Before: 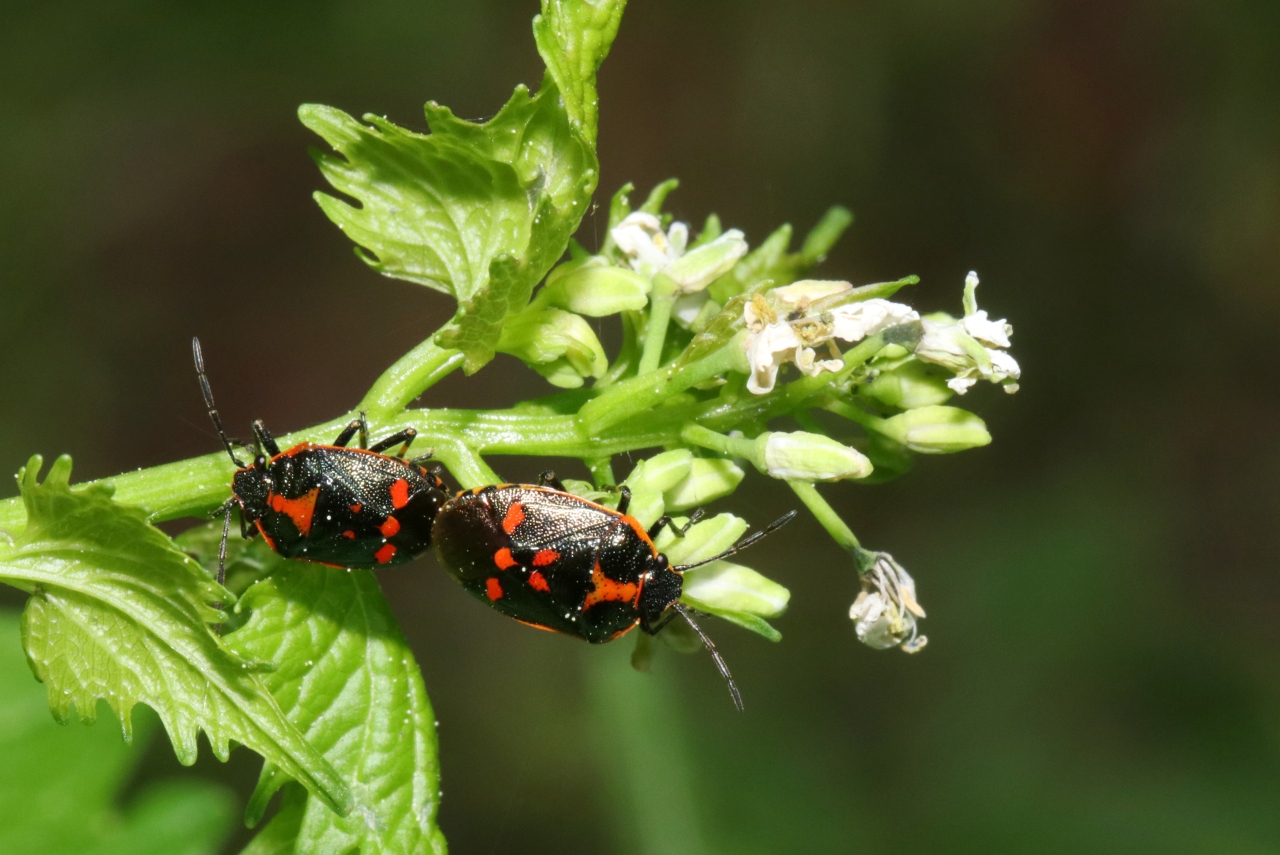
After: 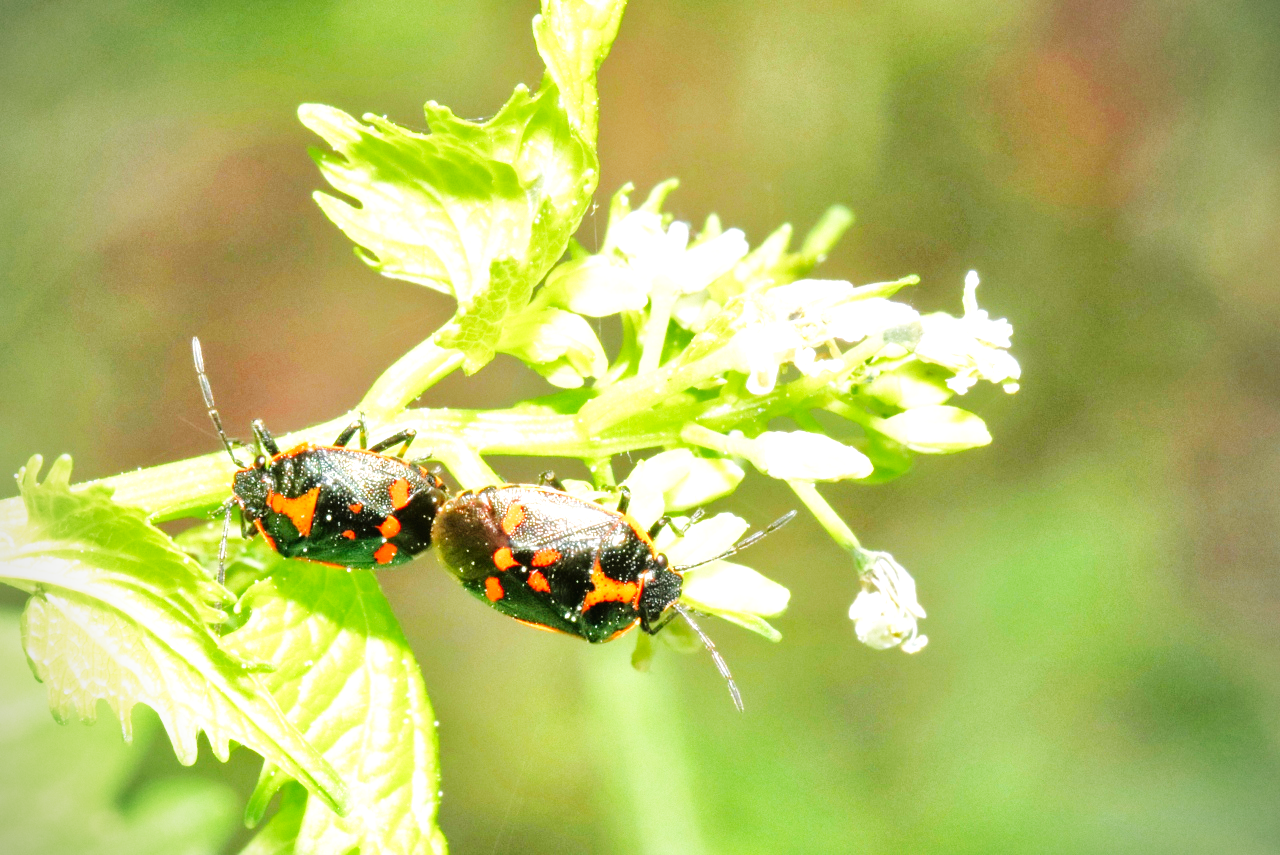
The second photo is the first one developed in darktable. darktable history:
base curve: curves: ch0 [(0, 0.003) (0.001, 0.002) (0.006, 0.004) (0.02, 0.022) (0.048, 0.086) (0.094, 0.234) (0.162, 0.431) (0.258, 0.629) (0.385, 0.8) (0.548, 0.918) (0.751, 0.988) (1, 1)], preserve colors none
tone equalizer: -7 EV 0.152 EV, -6 EV 0.57 EV, -5 EV 1.16 EV, -4 EV 1.32 EV, -3 EV 1.13 EV, -2 EV 0.6 EV, -1 EV 0.162 EV
vignetting: on, module defaults
exposure: black level correction 0, exposure 0.889 EV, compensate highlight preservation false
shadows and highlights: shadows 12.8, white point adjustment 1.12, highlights -1.19, soften with gaussian
